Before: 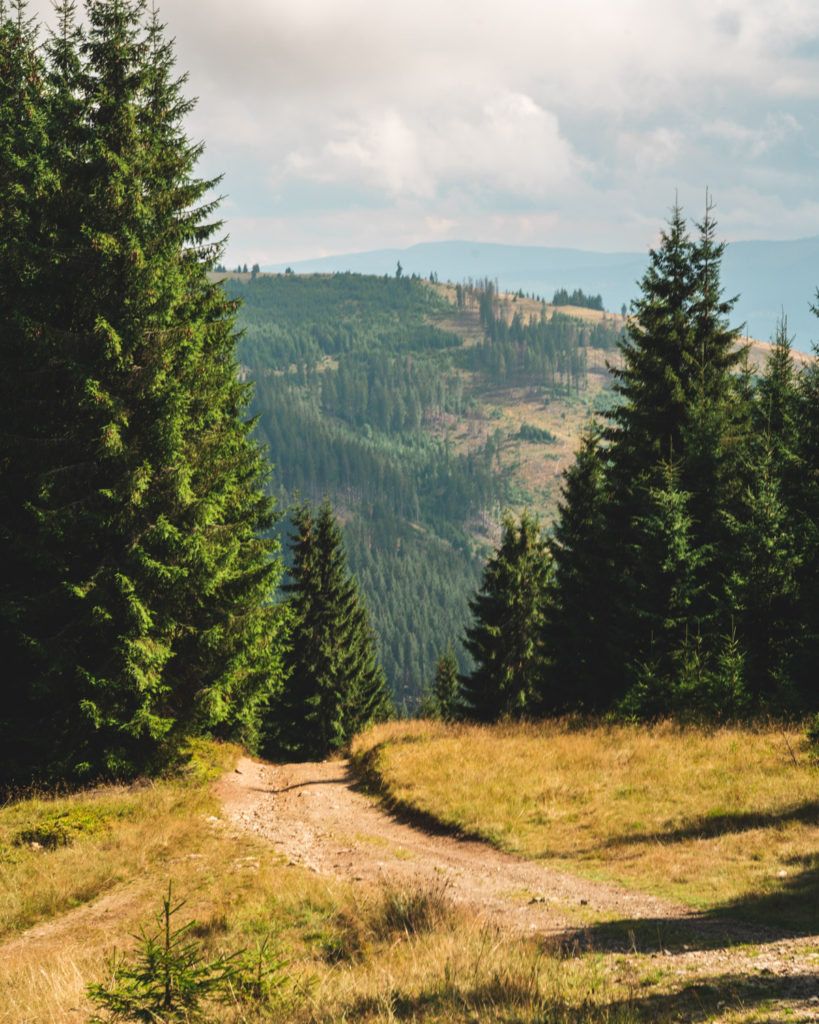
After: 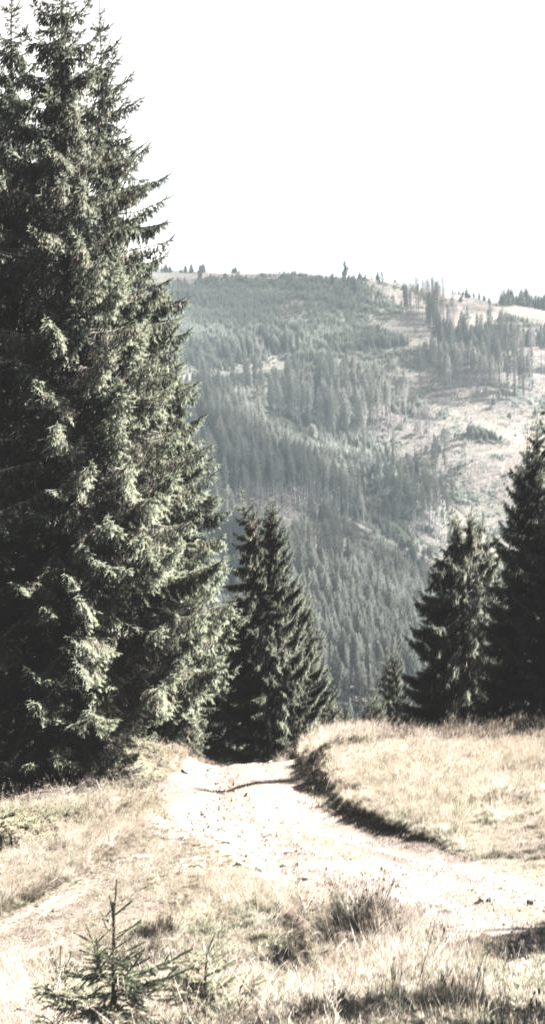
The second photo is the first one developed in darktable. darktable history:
crop and rotate: left 6.699%, right 26.731%
color correction: highlights b* -0.052, saturation 0.224
exposure: exposure 1.092 EV, compensate highlight preservation false
